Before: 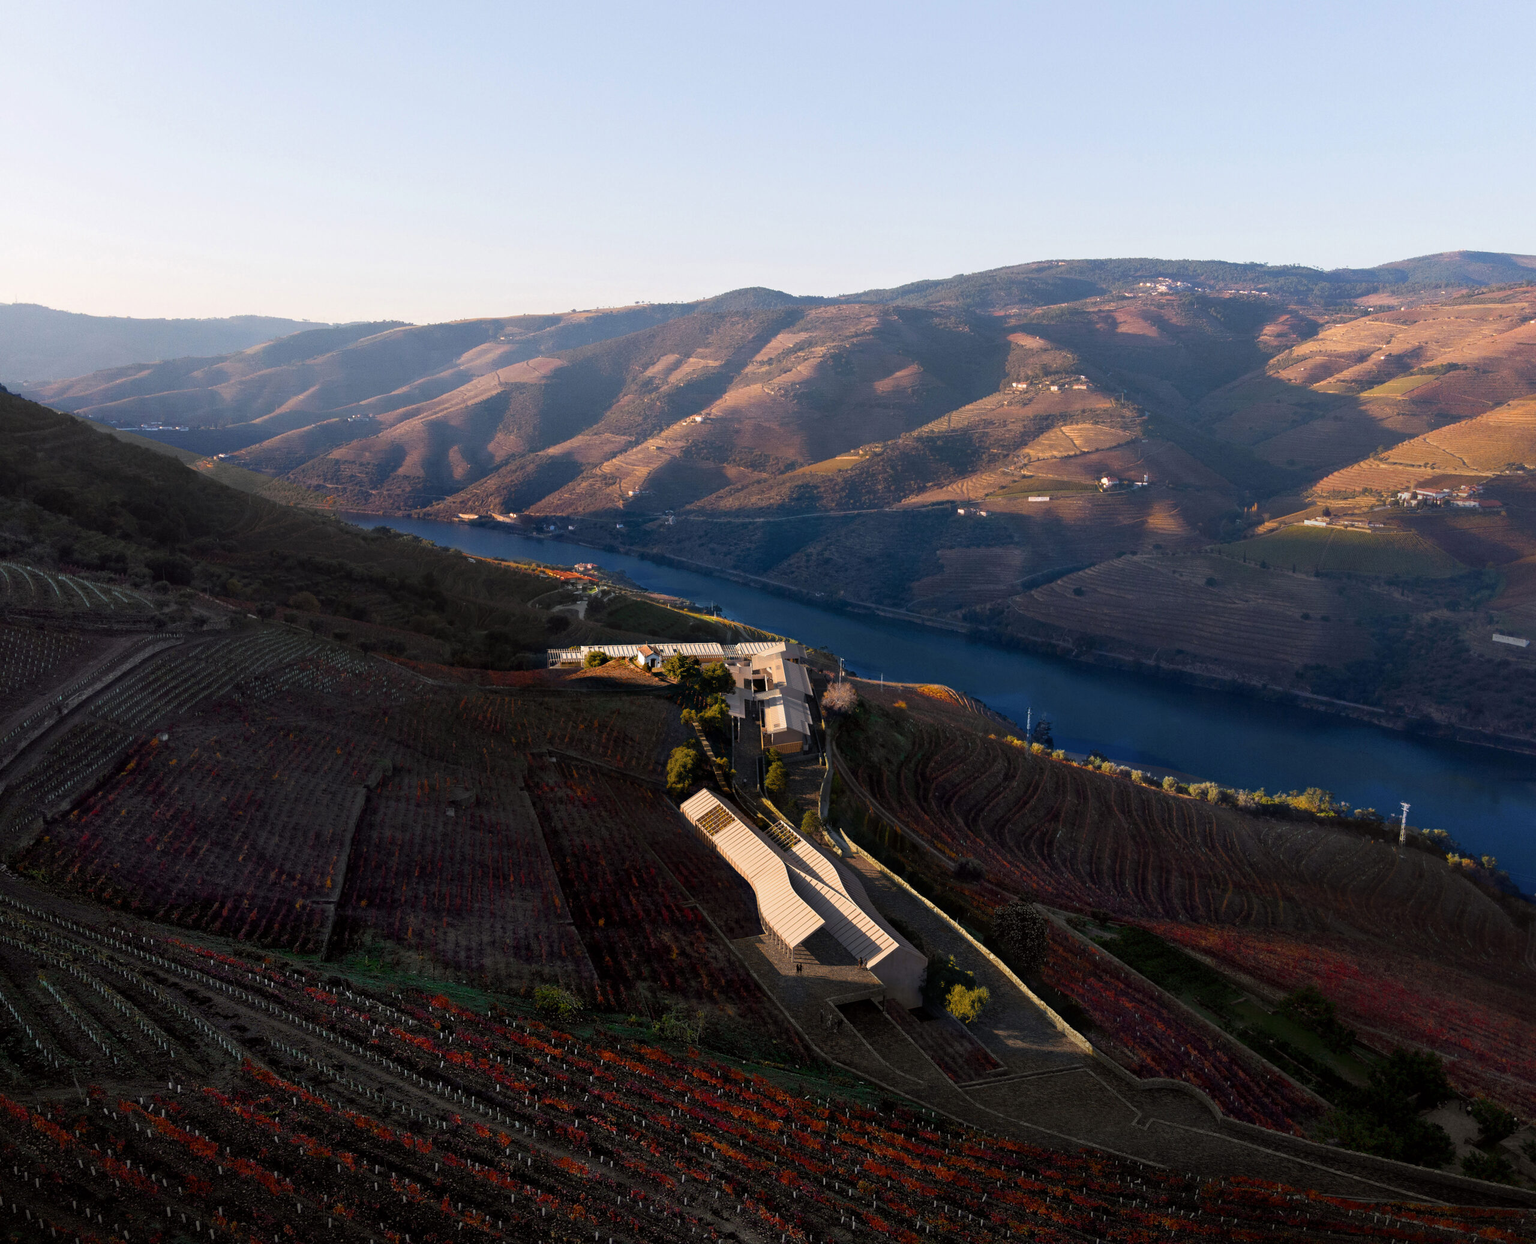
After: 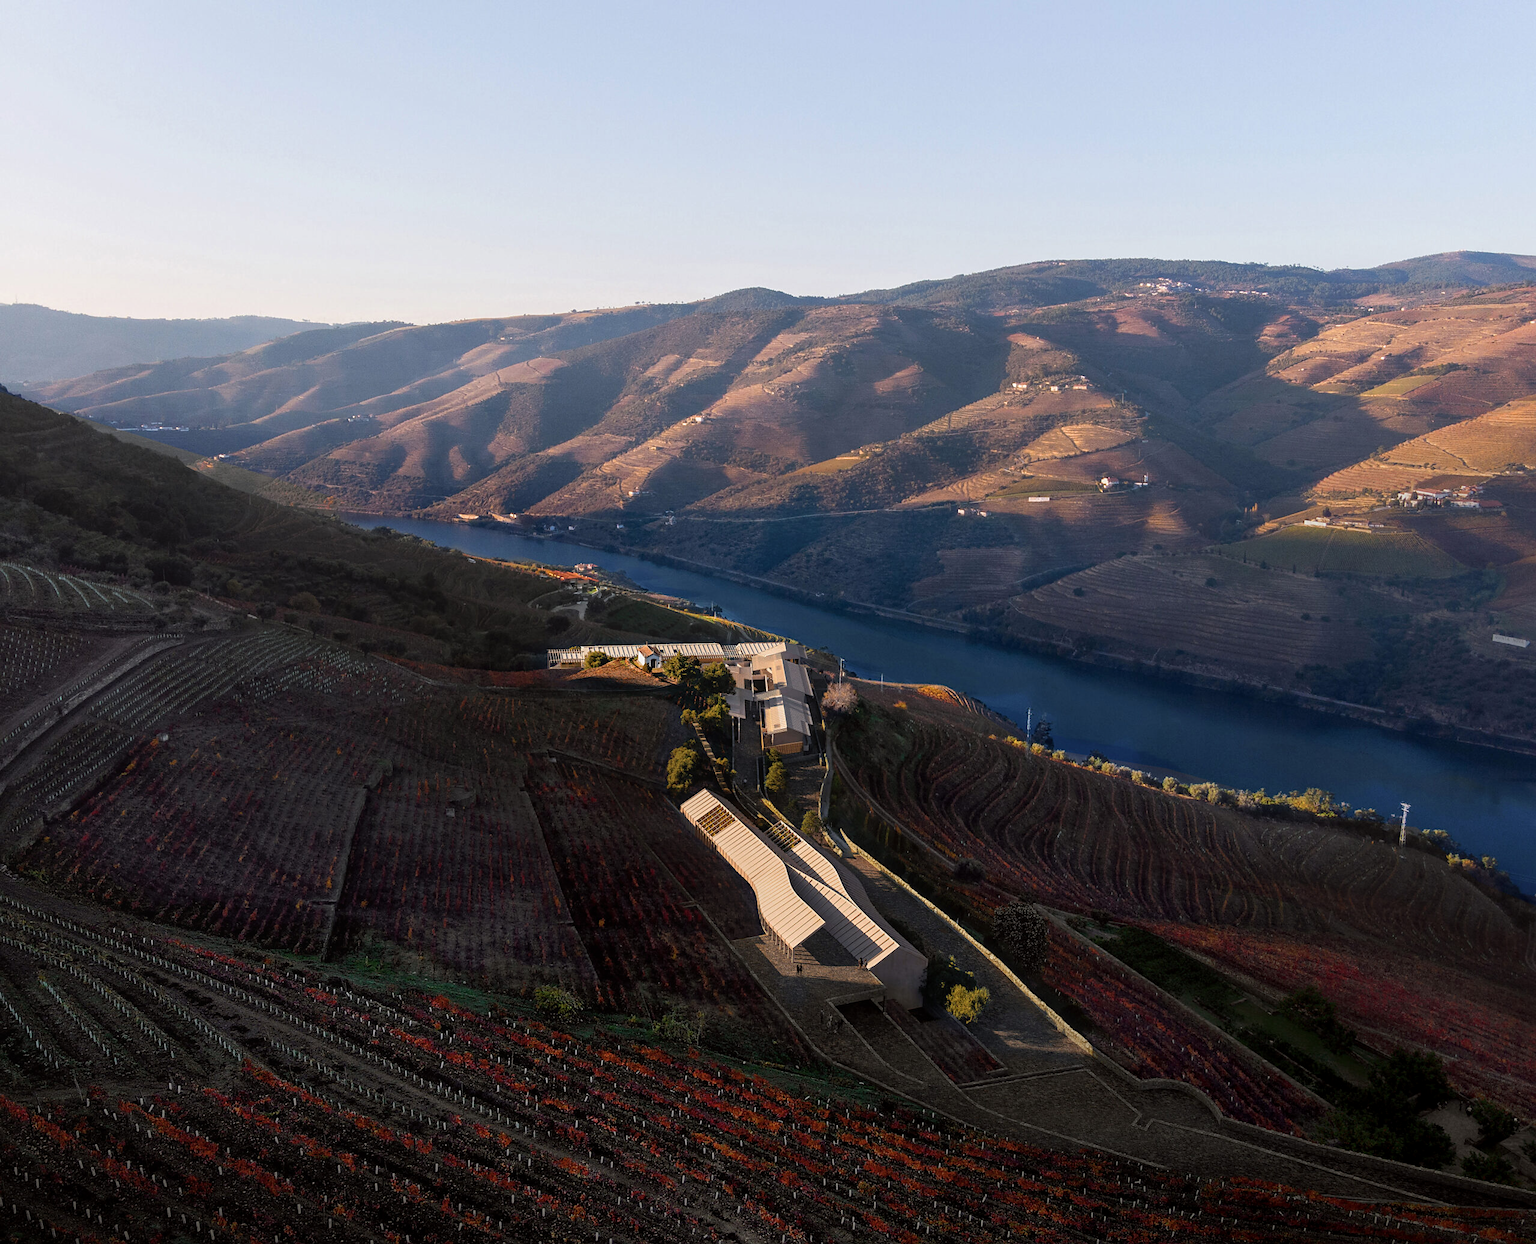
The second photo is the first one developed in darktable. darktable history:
contrast equalizer: y [[0.627 ×6], [0.563 ×6], [0 ×6], [0 ×6], [0 ×6]], mix -0.196
local contrast: on, module defaults
sharpen: radius 1.811, amount 0.405, threshold 1.56
